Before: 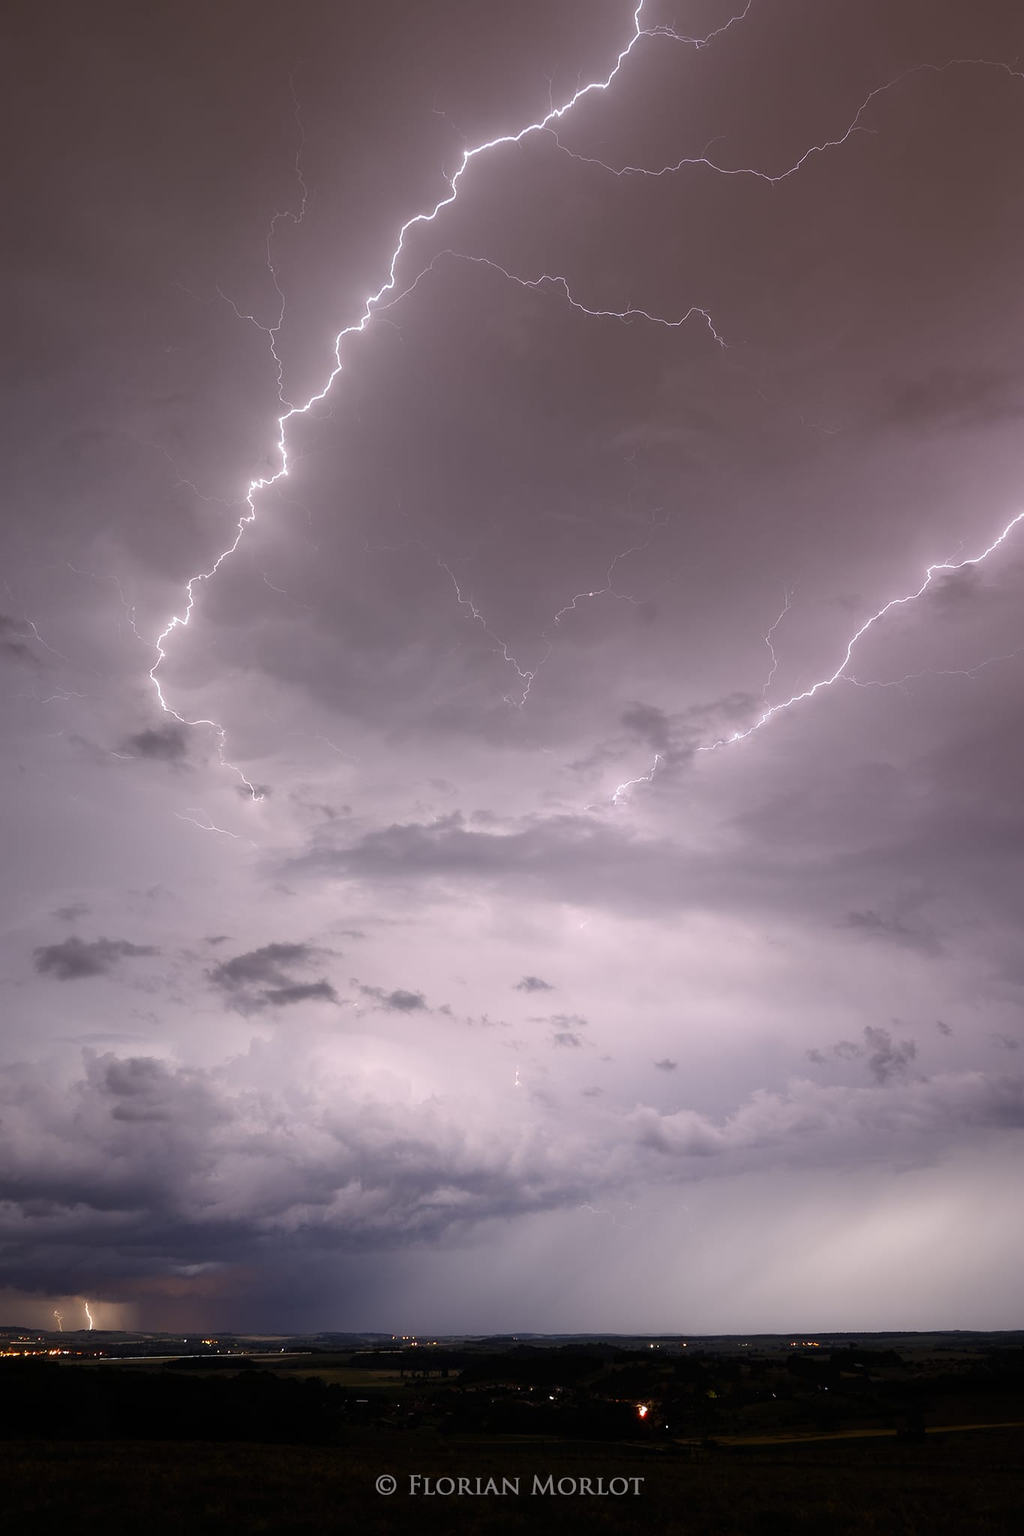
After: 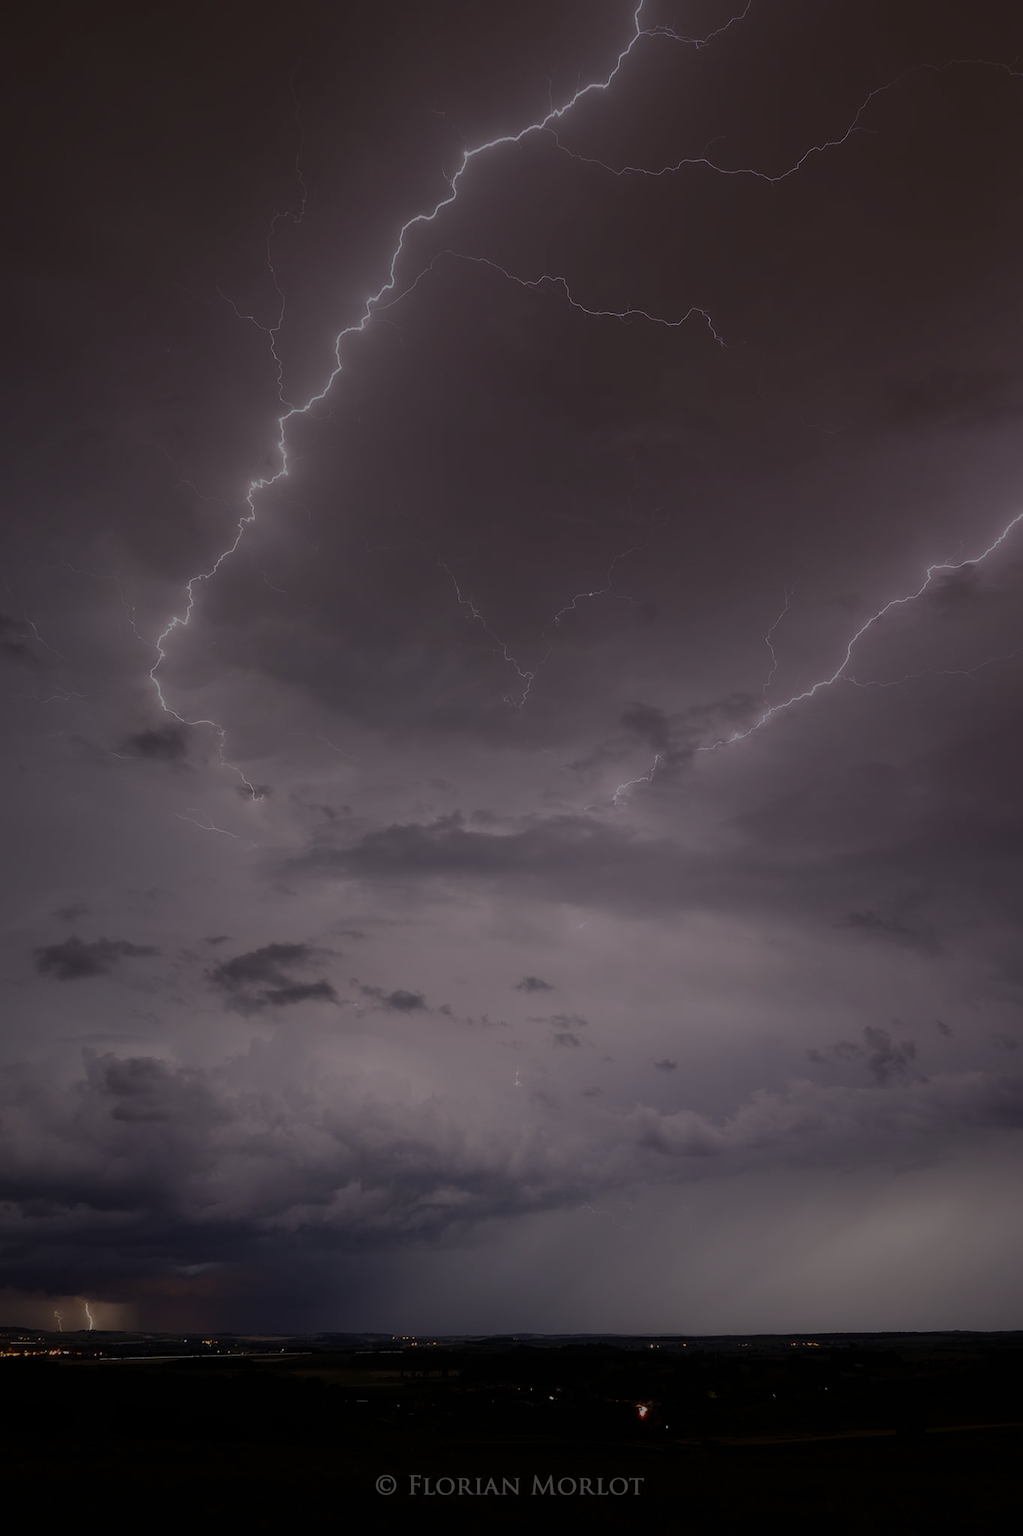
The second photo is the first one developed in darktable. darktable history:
exposure: exposure -1.905 EV, compensate highlight preservation false
